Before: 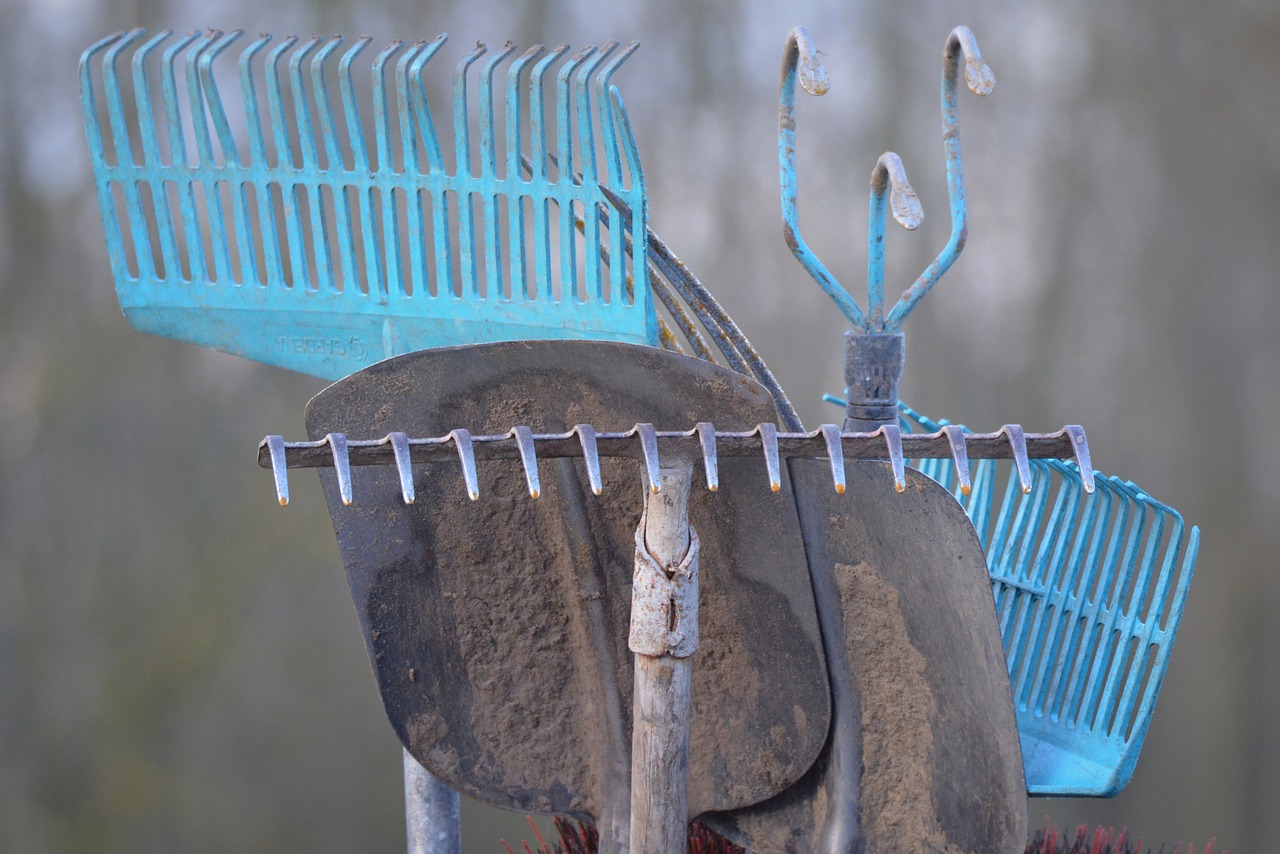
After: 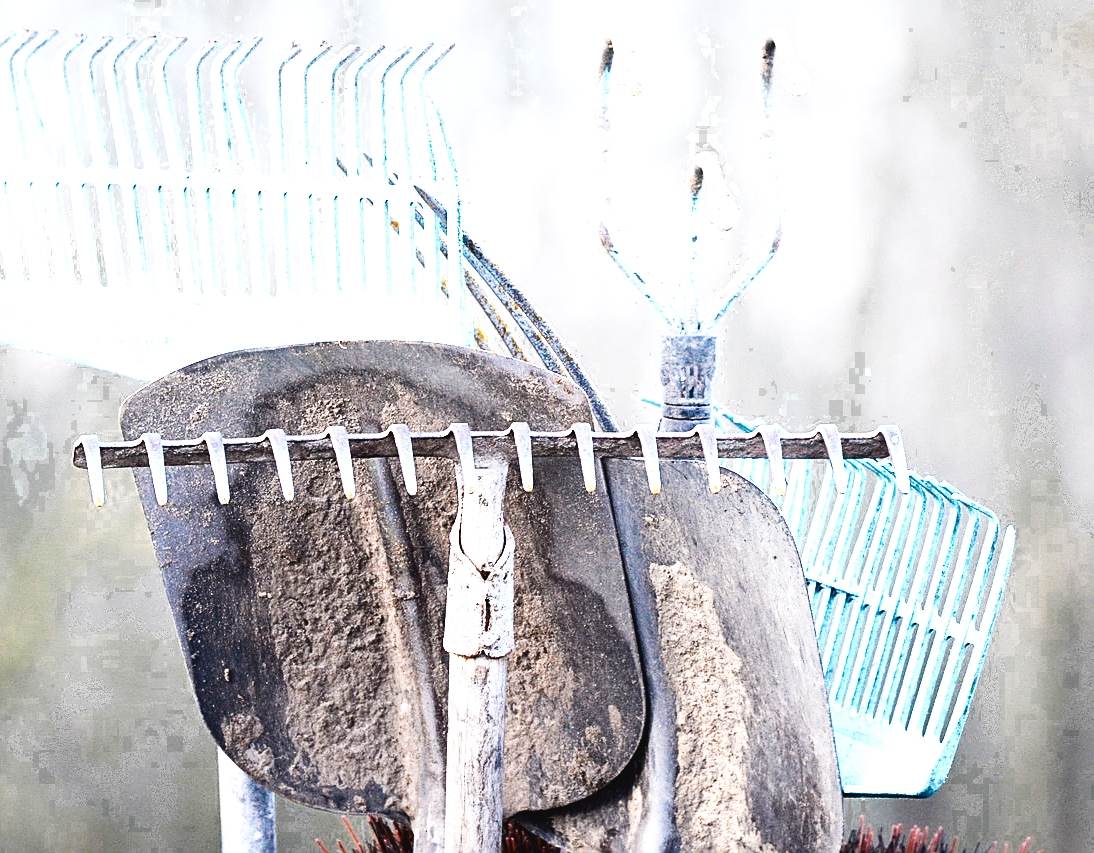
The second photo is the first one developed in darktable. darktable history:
crop and rotate: left 14.528%
tone equalizer: -8 EV -0.717 EV, -7 EV -0.715 EV, -6 EV -0.591 EV, -5 EV -0.375 EV, -3 EV 0.375 EV, -2 EV 0.6 EV, -1 EV 0.698 EV, +0 EV 0.744 EV
sharpen: on, module defaults
contrast brightness saturation: contrast 0.384, brightness 0.108
color zones: curves: ch0 [(0.018, 0.548) (0.197, 0.654) (0.425, 0.447) (0.605, 0.658) (0.732, 0.579)]; ch1 [(0.105, 0.531) (0.224, 0.531) (0.386, 0.39) (0.618, 0.456) (0.732, 0.456) (0.956, 0.421)]; ch2 [(0.039, 0.583) (0.215, 0.465) (0.399, 0.544) (0.465, 0.548) (0.614, 0.447) (0.724, 0.43) (0.882, 0.623) (0.956, 0.632)], mix -64.14%, process mode strong
tone curve: curves: ch0 [(0, 0.03) (0.037, 0.045) (0.123, 0.123) (0.19, 0.186) (0.277, 0.279) (0.474, 0.517) (0.584, 0.664) (0.678, 0.777) (0.875, 0.92) (1, 0.965)]; ch1 [(0, 0) (0.243, 0.245) (0.402, 0.41) (0.493, 0.487) (0.508, 0.503) (0.531, 0.532) (0.551, 0.556) (0.637, 0.671) (0.694, 0.732) (1, 1)]; ch2 [(0, 0) (0.249, 0.216) (0.356, 0.329) (0.424, 0.442) (0.476, 0.477) (0.498, 0.503) (0.517, 0.524) (0.532, 0.547) (0.562, 0.576) (0.614, 0.644) (0.706, 0.748) (0.808, 0.809) (0.991, 0.968)], preserve colors none
filmic rgb: black relative exposure -7.65 EV, white relative exposure 4.56 EV, threshold 3.05 EV, hardness 3.61, preserve chrominance no, color science v5 (2021), enable highlight reconstruction true
